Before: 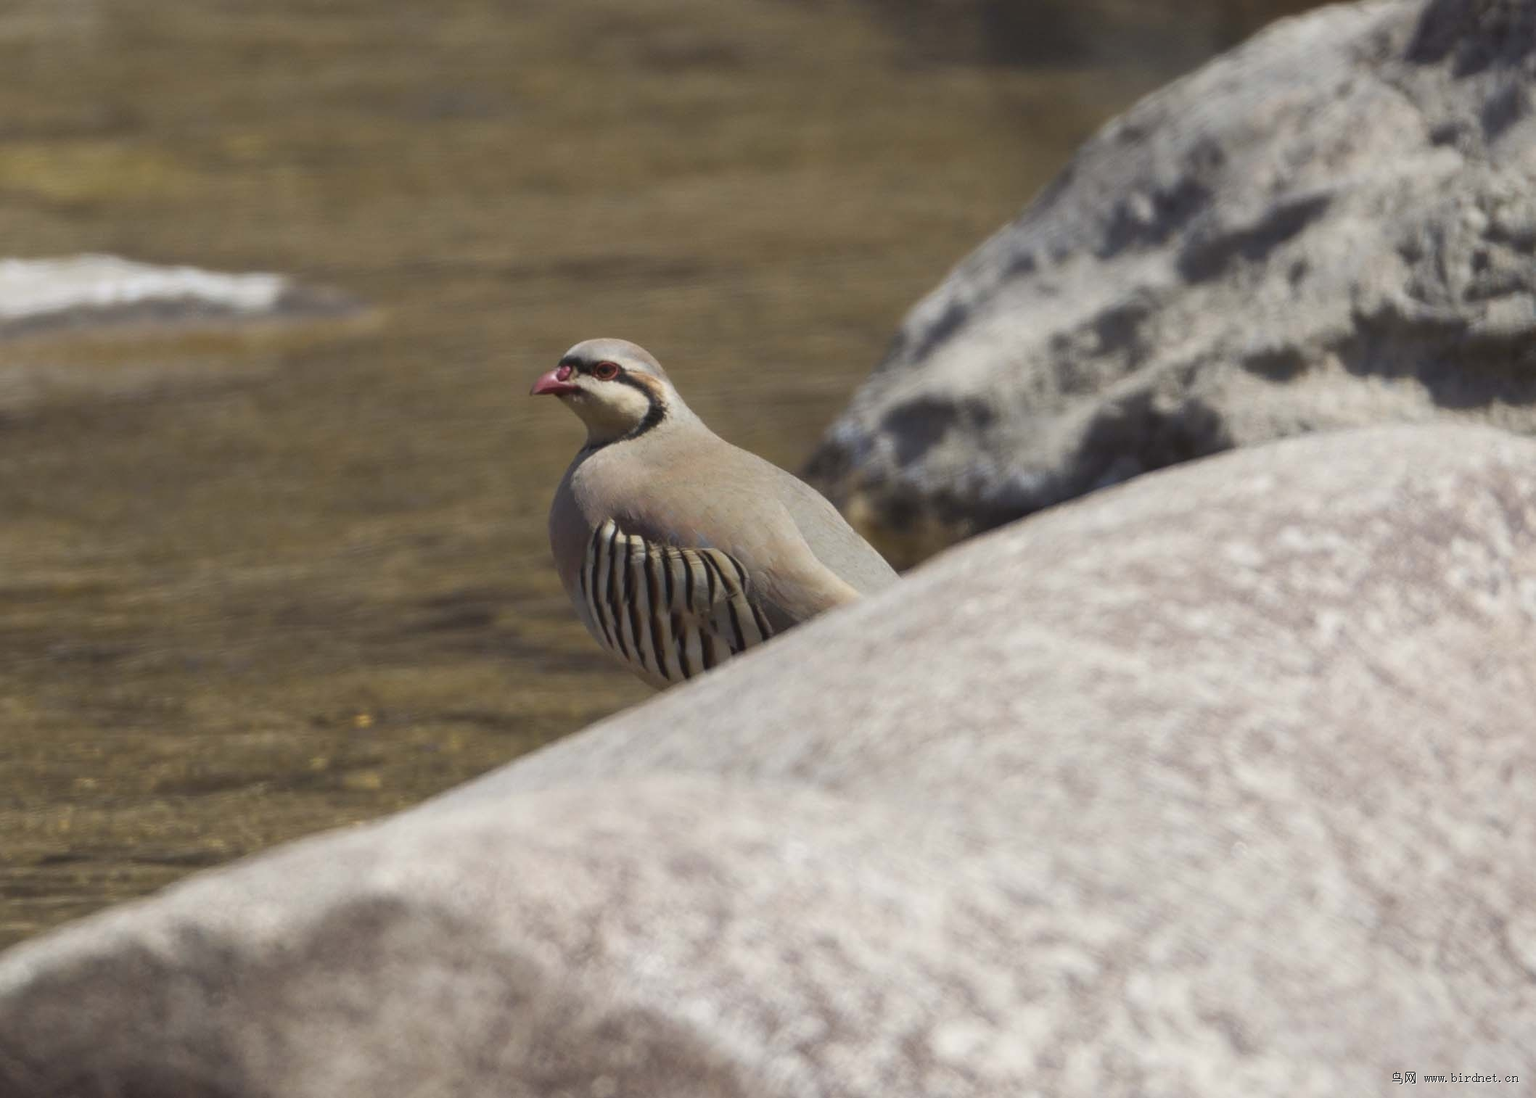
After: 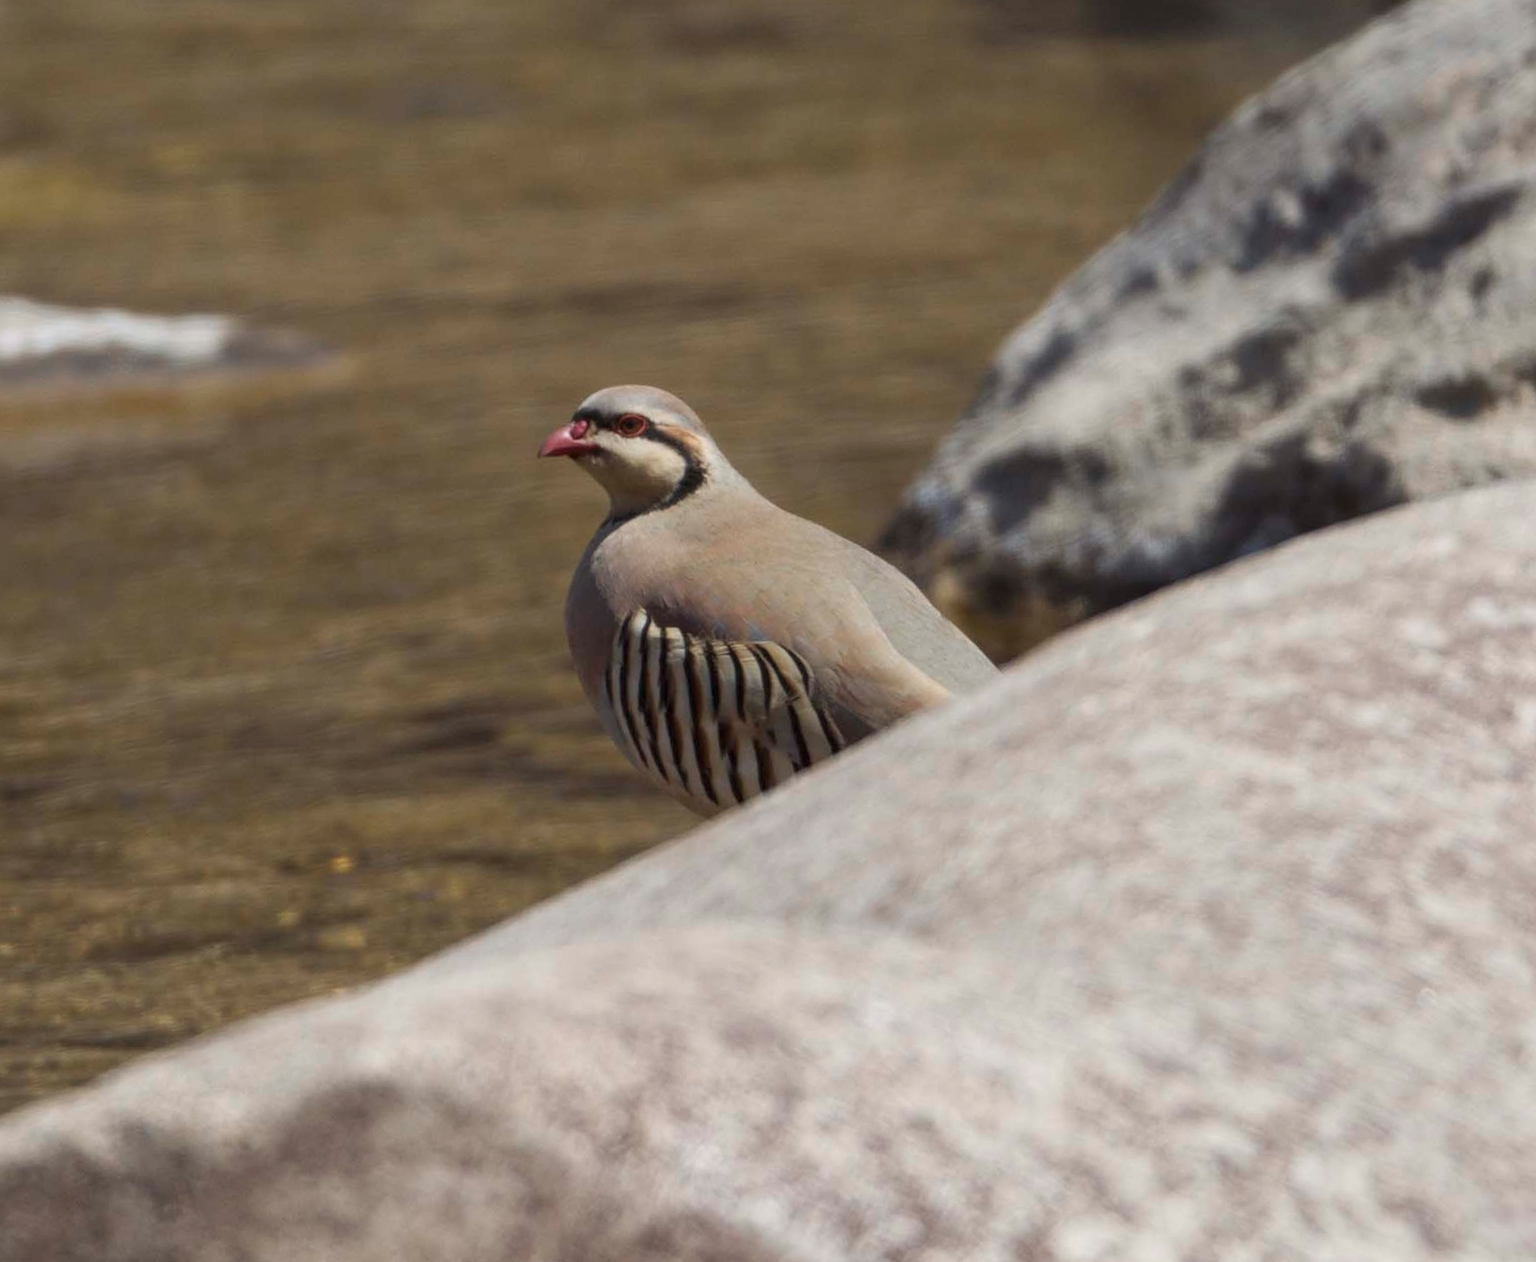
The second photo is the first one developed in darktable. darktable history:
crop and rotate: angle 1.37°, left 4.474%, top 1.214%, right 11.79%, bottom 2.51%
exposure: exposure -0.145 EV, compensate highlight preservation false
local contrast: highlights 106%, shadows 102%, detail 119%, midtone range 0.2
